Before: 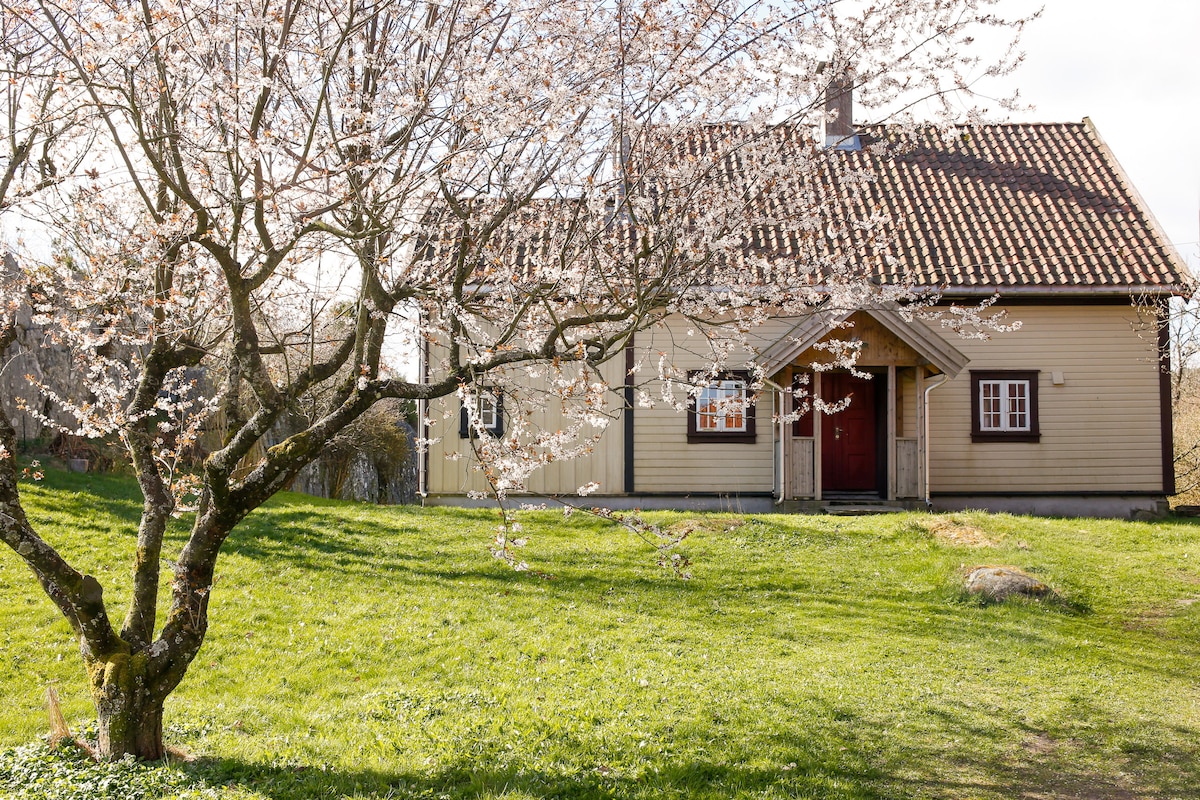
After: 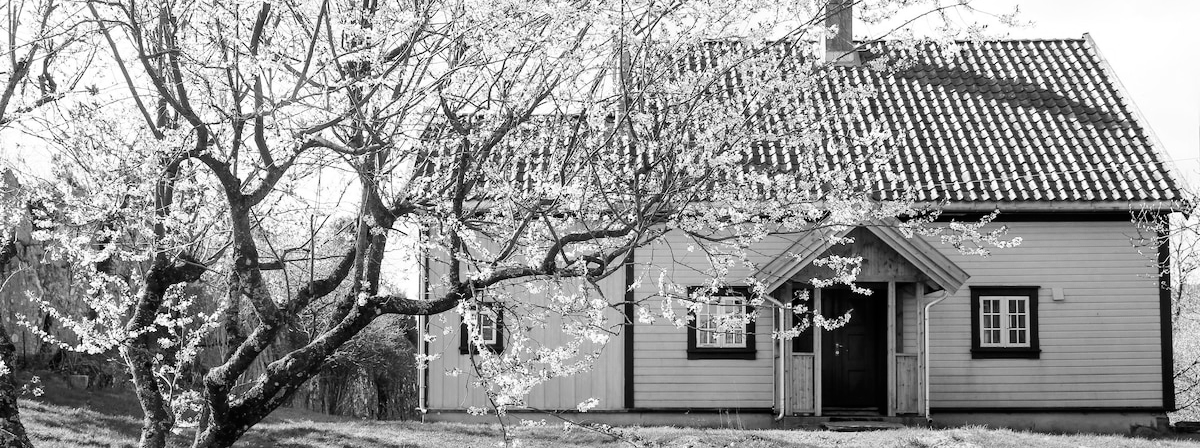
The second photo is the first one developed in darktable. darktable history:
tone curve: curves: ch0 [(0.003, 0) (0.066, 0.023) (0.149, 0.094) (0.264, 0.238) (0.395, 0.401) (0.517, 0.553) (0.716, 0.743) (0.813, 0.846) (1, 1)]; ch1 [(0, 0) (0.164, 0.115) (0.337, 0.332) (0.39, 0.398) (0.464, 0.461) (0.501, 0.5) (0.521, 0.529) (0.571, 0.588) (0.652, 0.681) (0.733, 0.749) (0.811, 0.796) (1, 1)]; ch2 [(0, 0) (0.337, 0.382) (0.464, 0.476) (0.501, 0.502) (0.527, 0.54) (0.556, 0.567) (0.6, 0.59) (0.687, 0.675) (1, 1)], color space Lab, independent channels, preserve colors none
color zones: curves: ch0 [(0.004, 0.588) (0.116, 0.636) (0.259, 0.476) (0.423, 0.464) (0.75, 0.5)]; ch1 [(0, 0) (0.143, 0) (0.286, 0) (0.429, 0) (0.571, 0) (0.714, 0) (0.857, 0)]
contrast brightness saturation: saturation -0.05
crop and rotate: top 10.605%, bottom 33.274%
